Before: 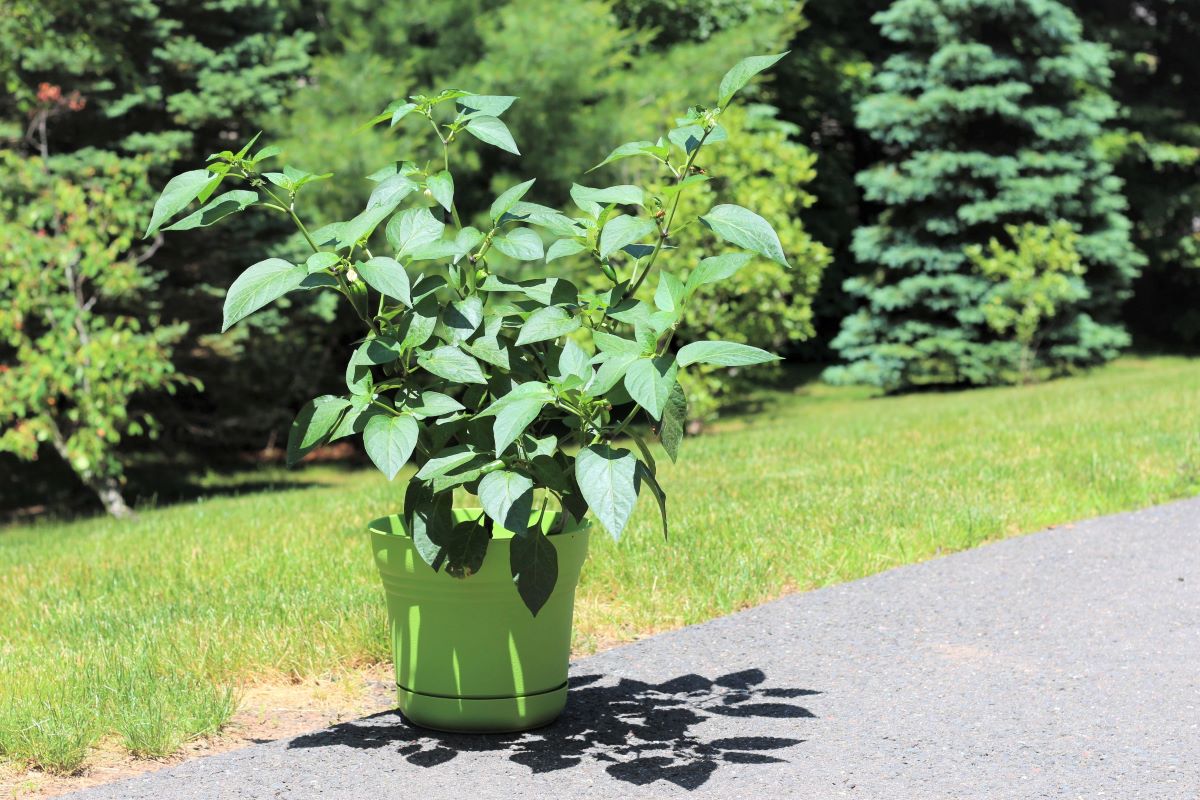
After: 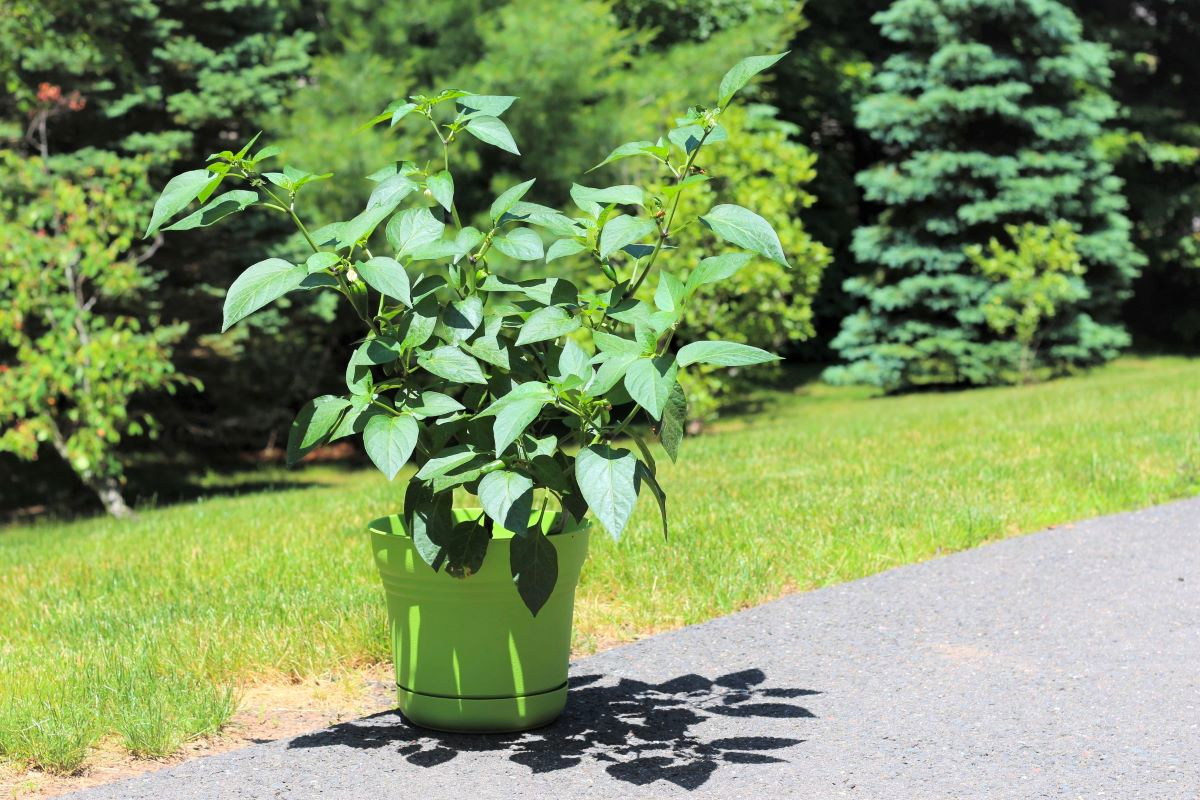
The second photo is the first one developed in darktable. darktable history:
rotate and perspective: crop left 0, crop top 0
color balance rgb: perceptual saturation grading › global saturation 10%, global vibrance 10%
